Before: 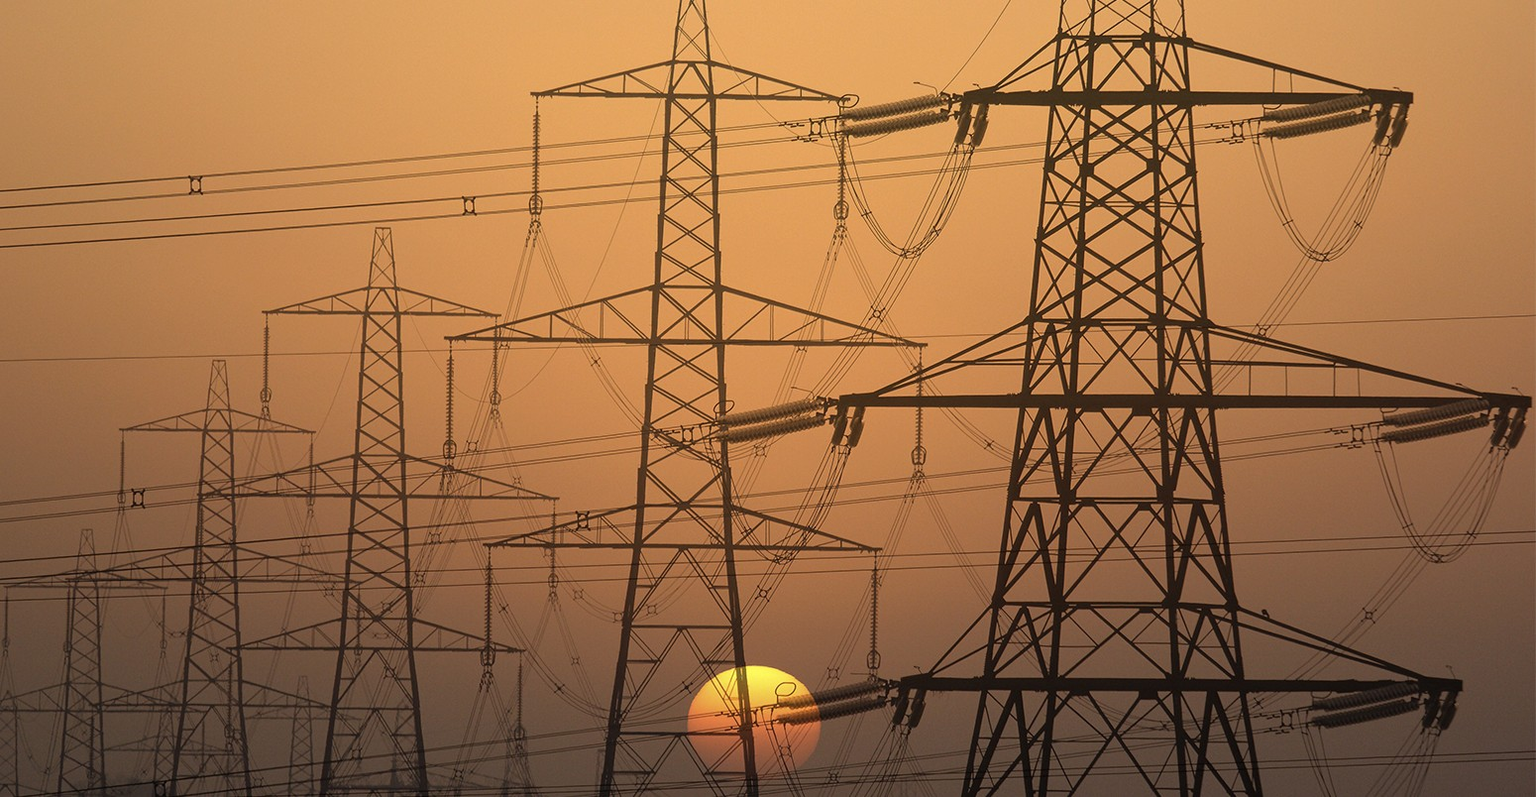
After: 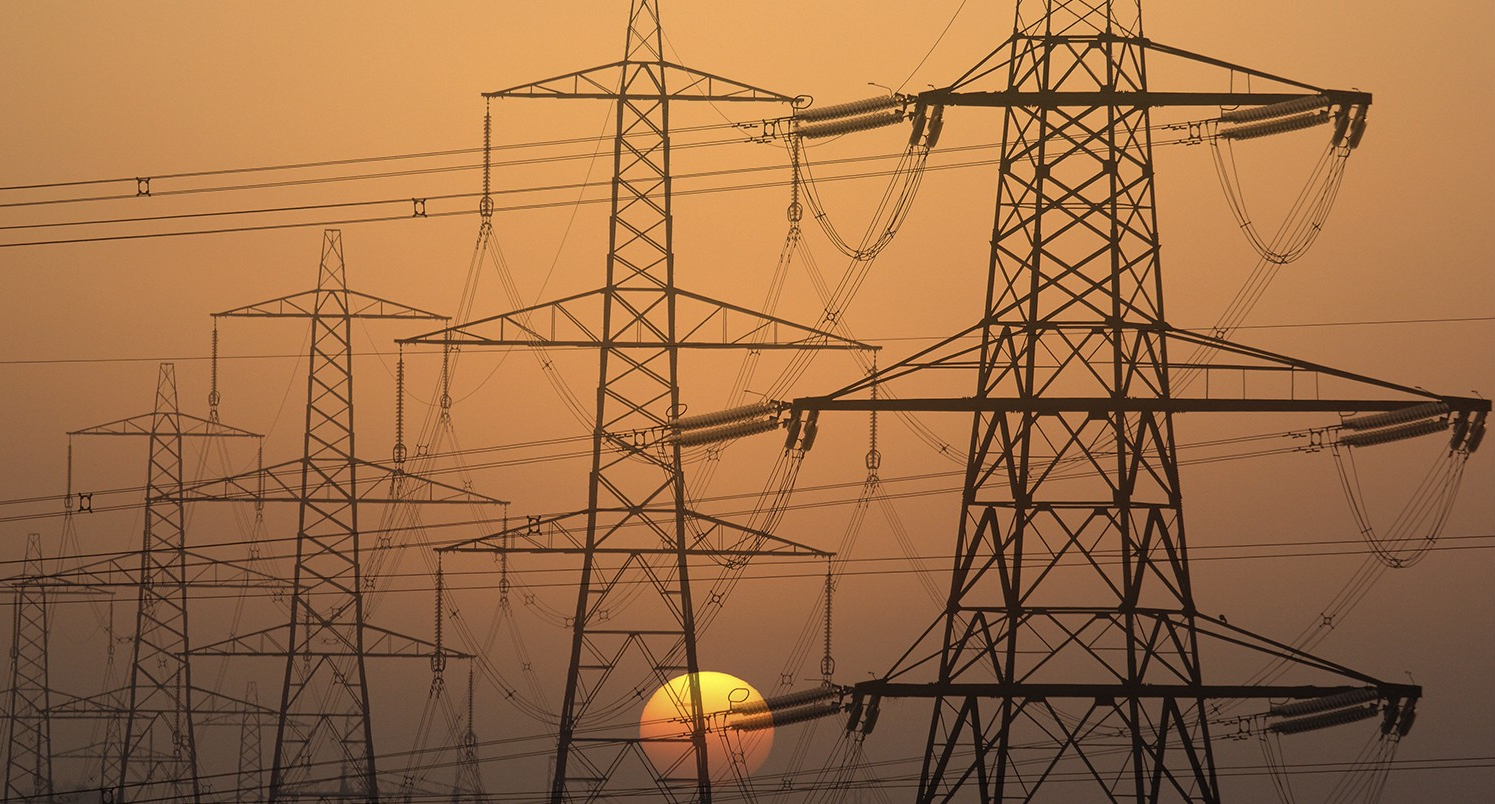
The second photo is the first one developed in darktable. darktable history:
crop and rotate: left 3.527%
